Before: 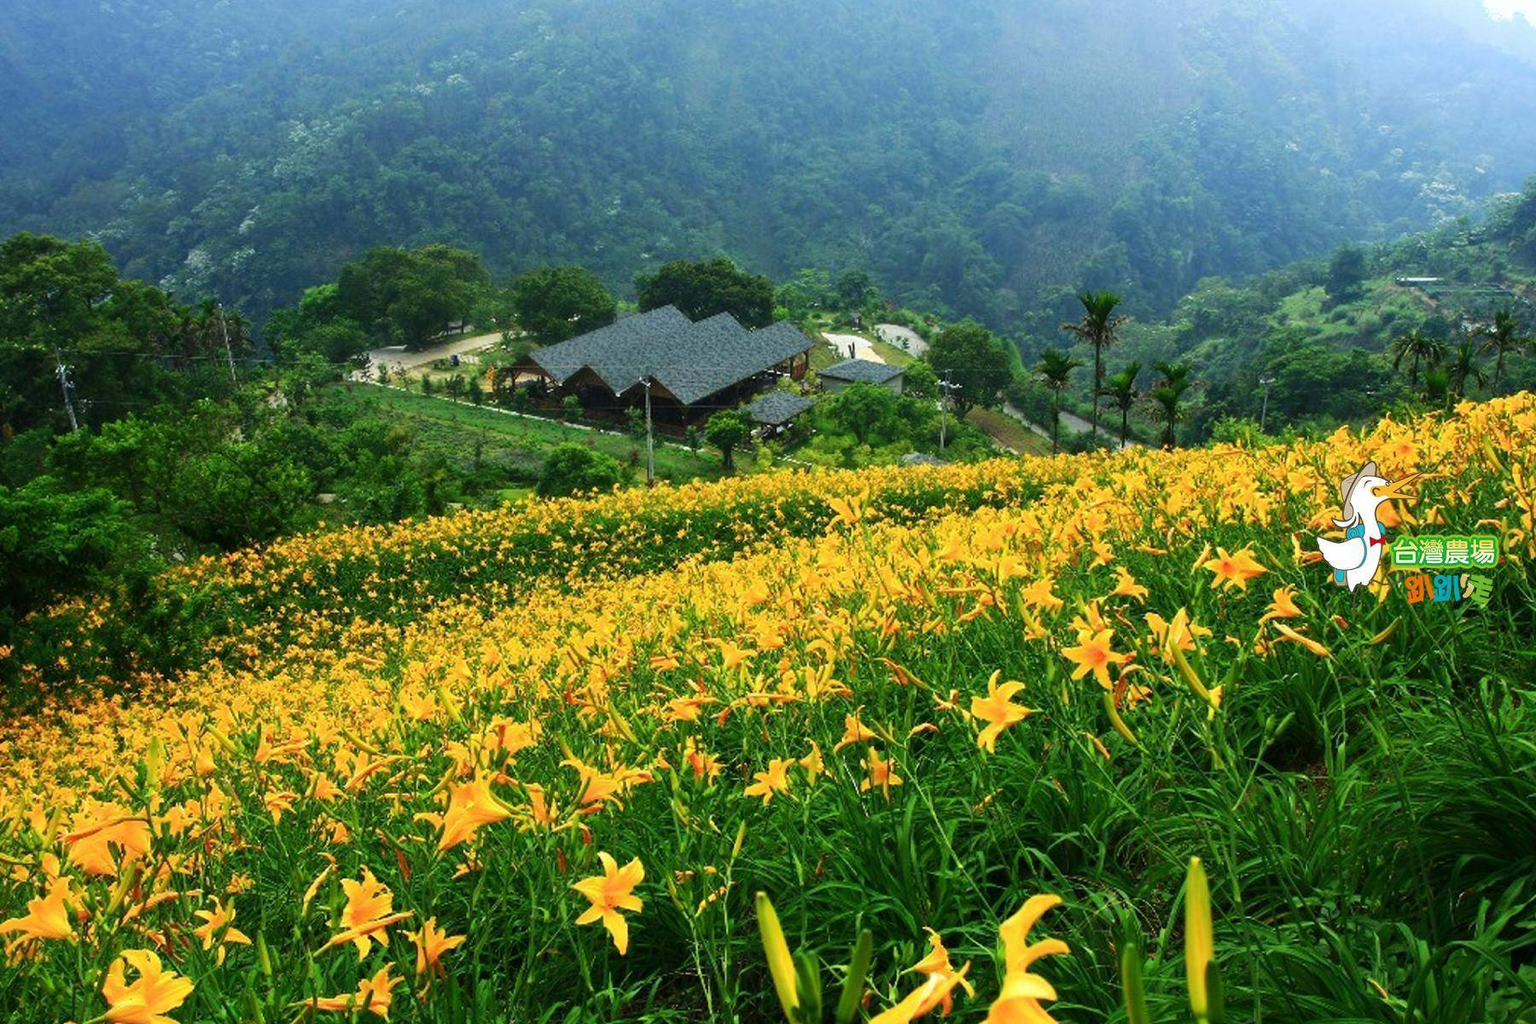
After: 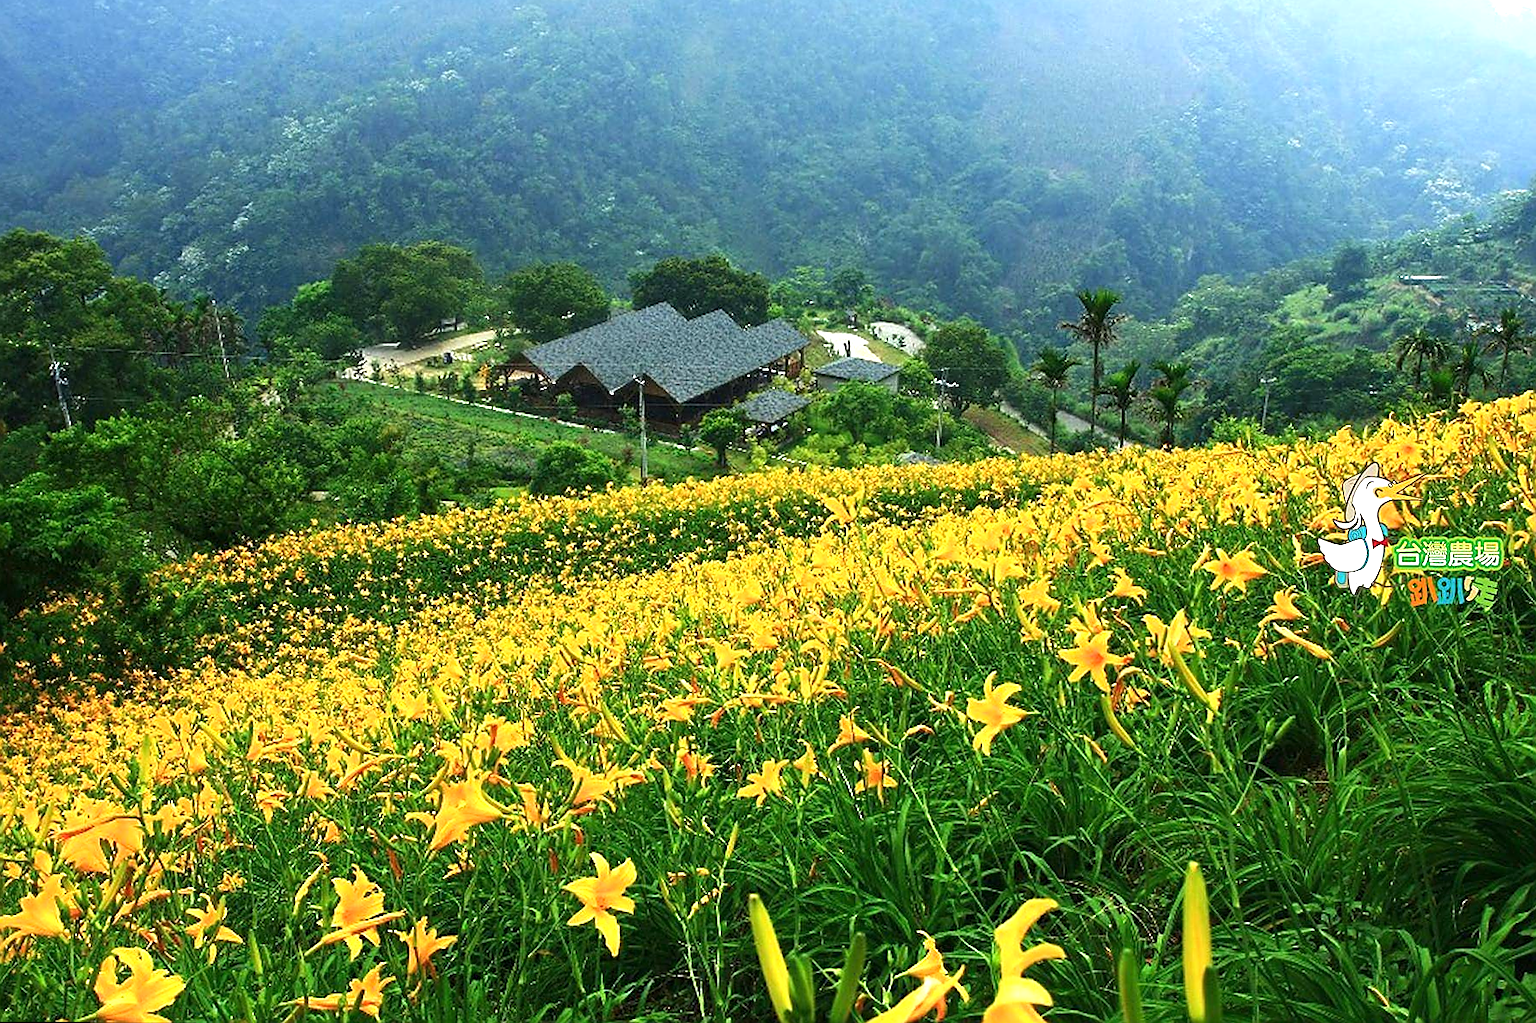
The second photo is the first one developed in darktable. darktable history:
sharpen: radius 1.4, amount 1.25, threshold 0.7
rotate and perspective: rotation 0.192°, lens shift (horizontal) -0.015, crop left 0.005, crop right 0.996, crop top 0.006, crop bottom 0.99
exposure: black level correction 0, exposure 0.5 EV, compensate highlight preservation false
